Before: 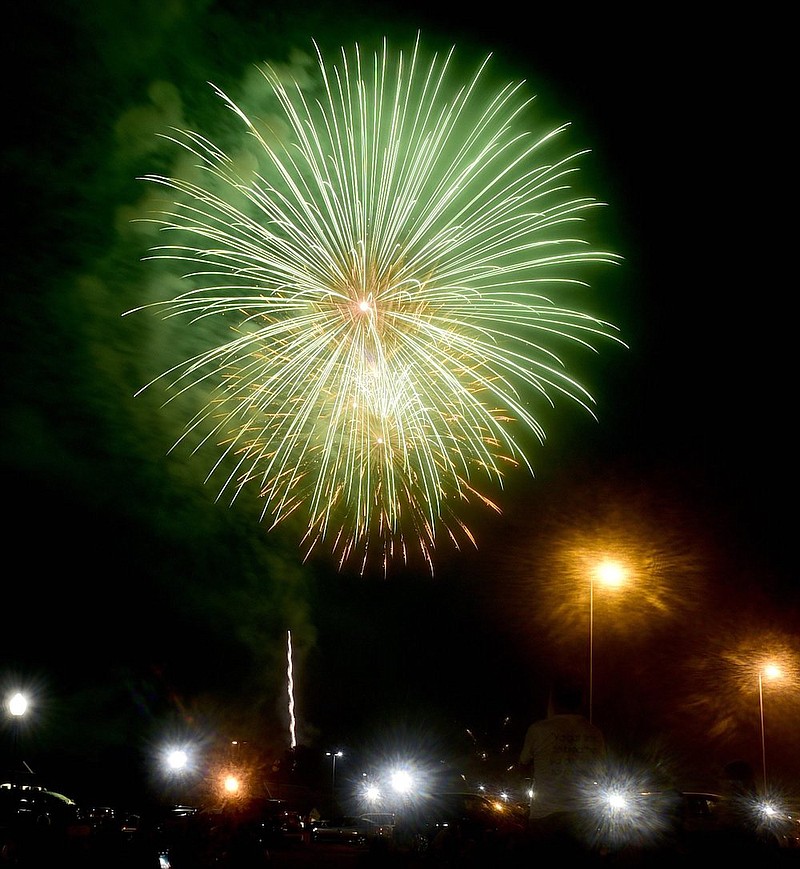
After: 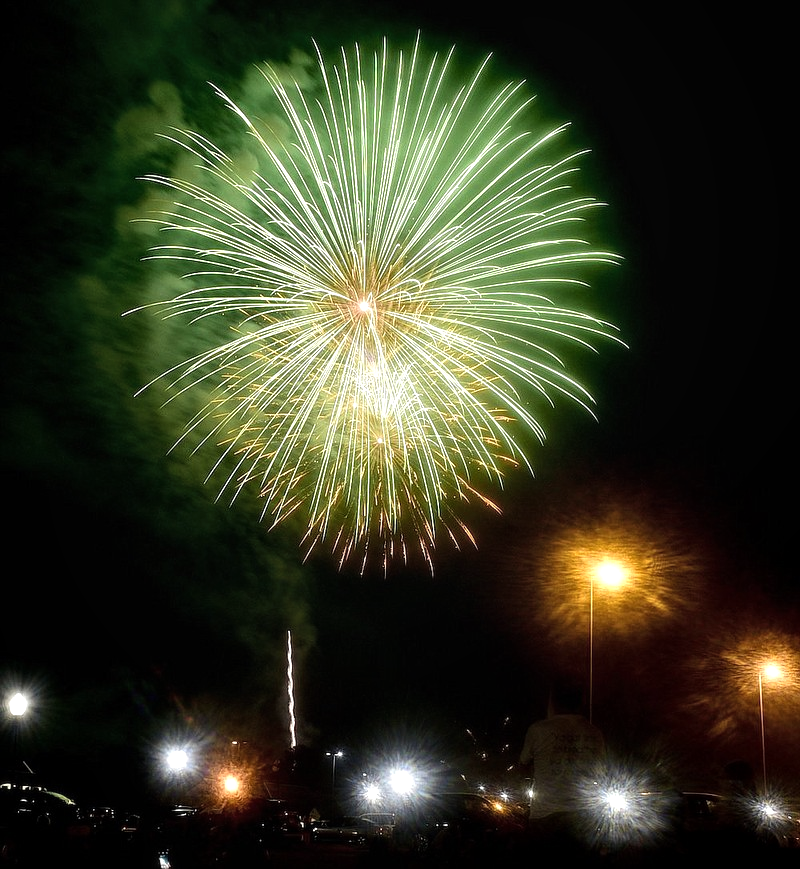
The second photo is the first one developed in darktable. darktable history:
contrast brightness saturation: saturation -0.054
tone equalizer: -8 EV -0.402 EV, -7 EV -0.371 EV, -6 EV -0.301 EV, -5 EV -0.244 EV, -3 EV 0.246 EV, -2 EV 0.331 EV, -1 EV 0.373 EV, +0 EV 0.439 EV
local contrast: on, module defaults
